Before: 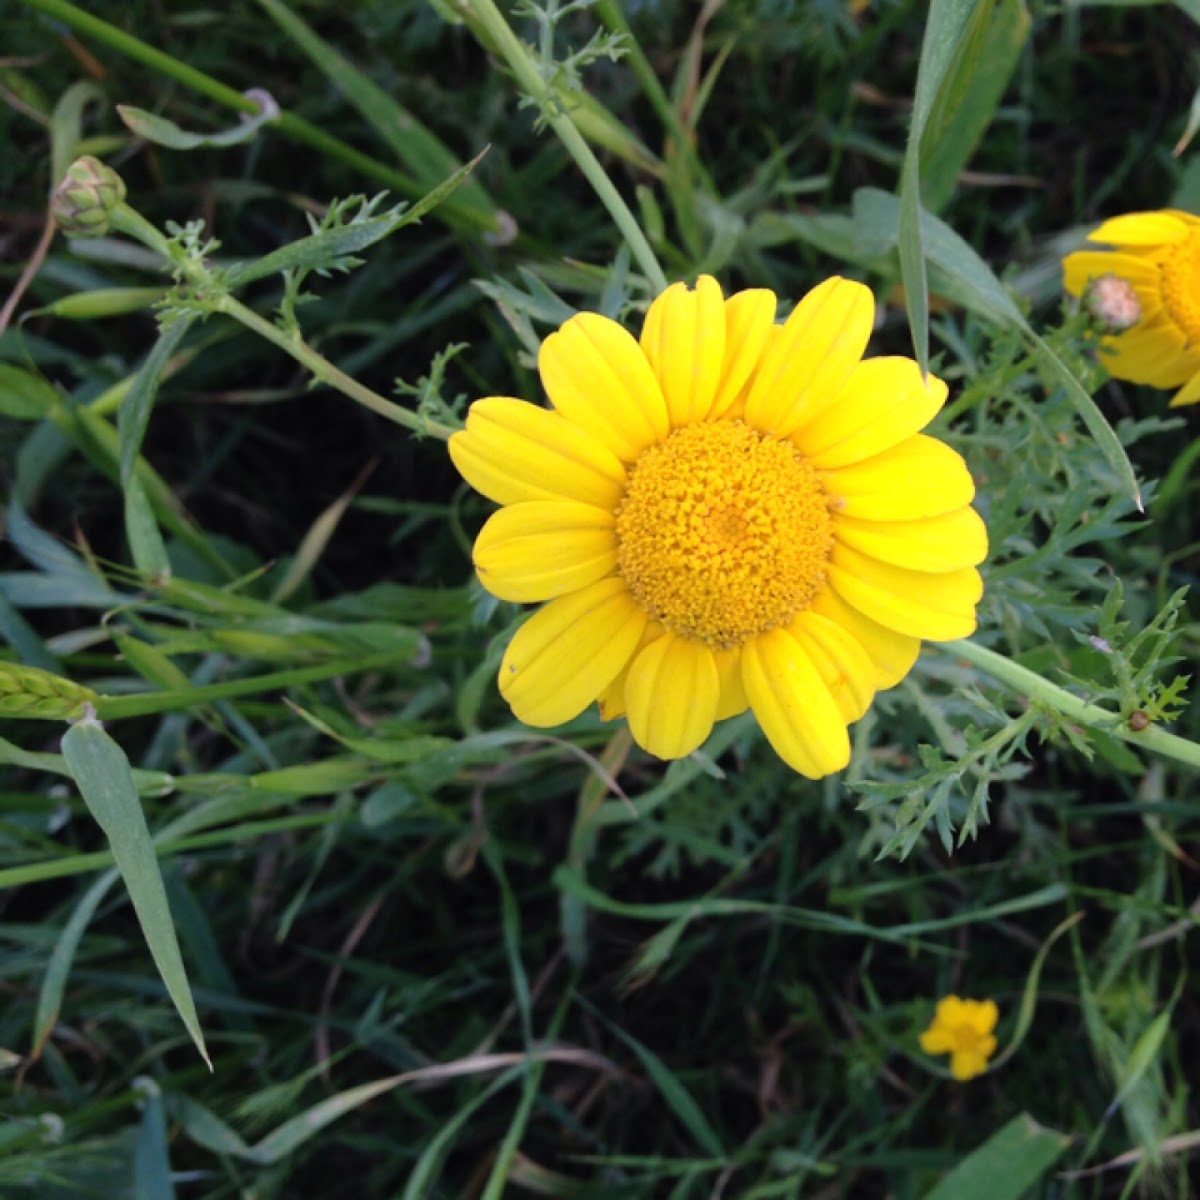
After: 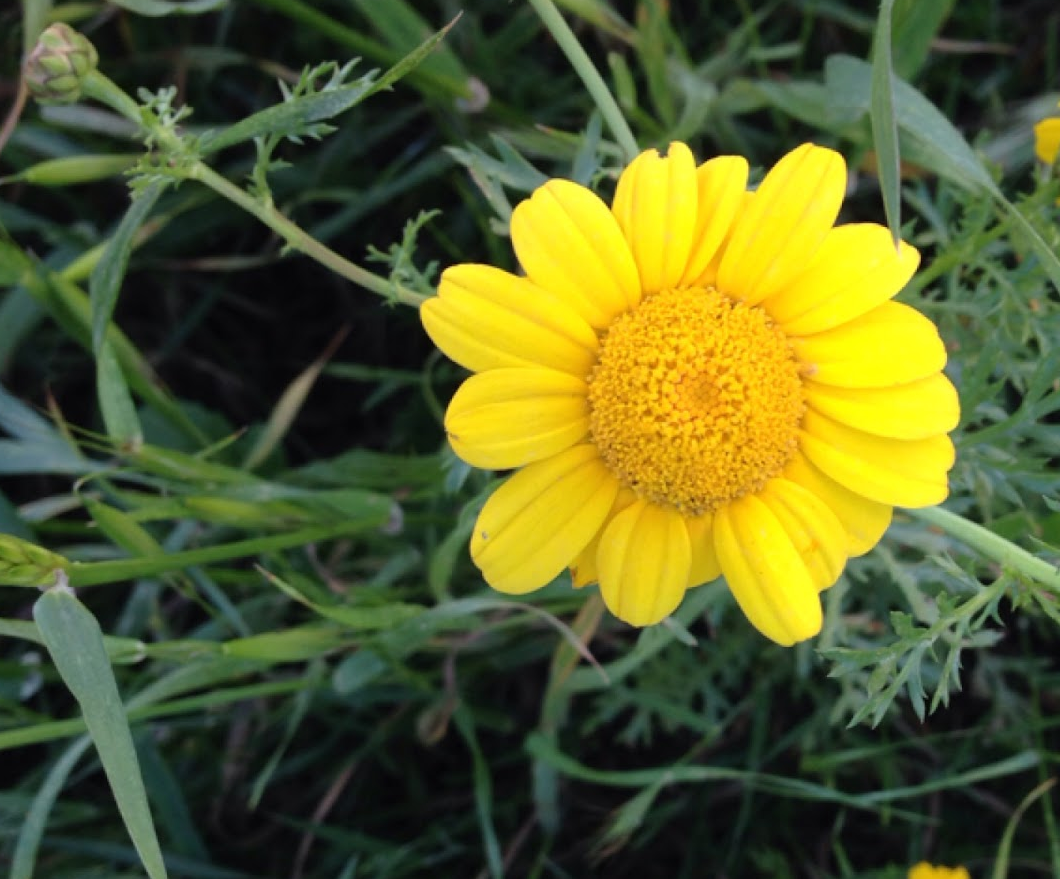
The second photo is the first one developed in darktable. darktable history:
crop and rotate: left 2.397%, top 11.113%, right 9.263%, bottom 15.584%
